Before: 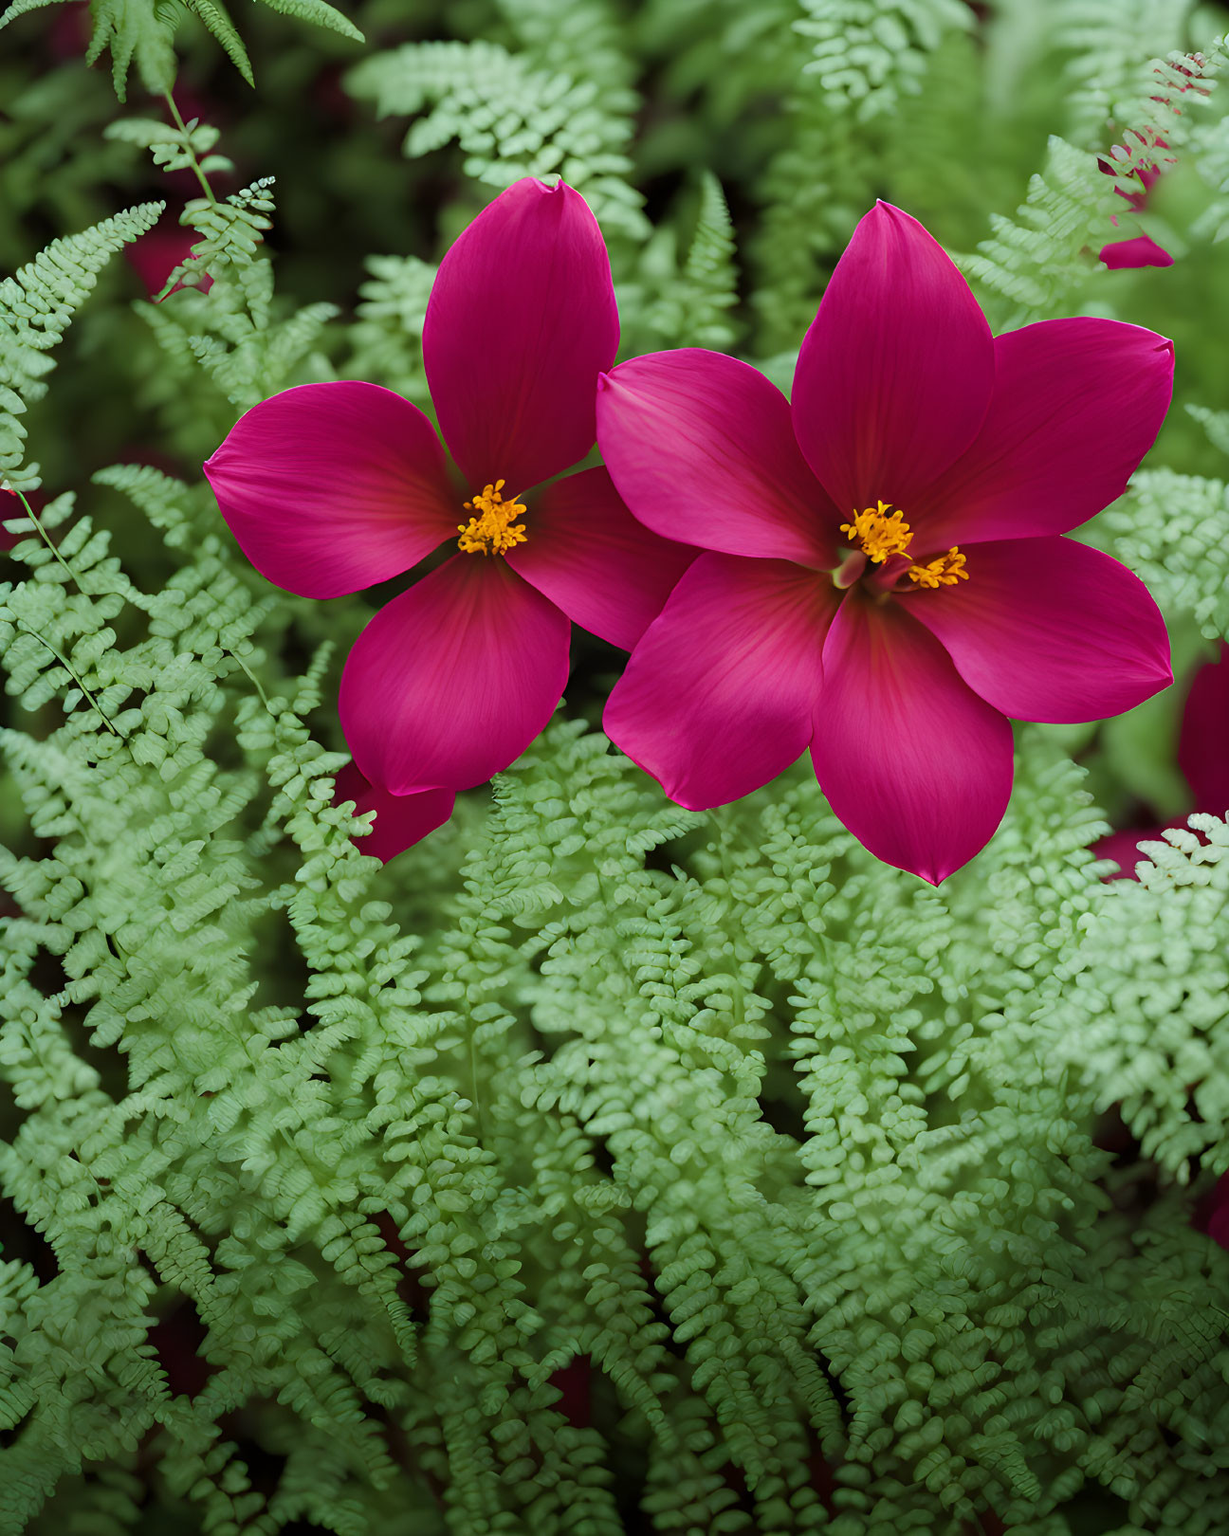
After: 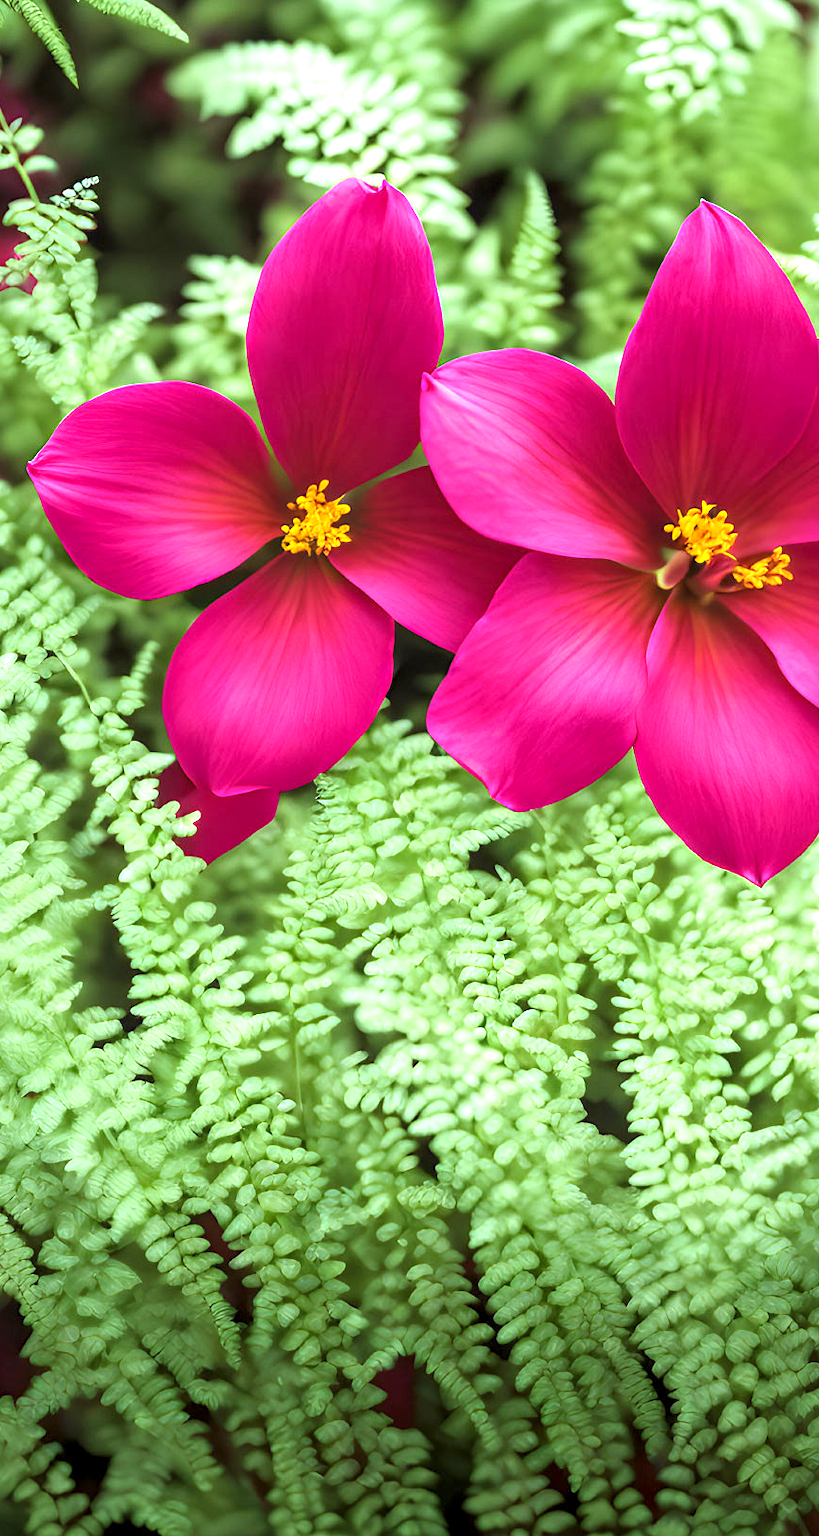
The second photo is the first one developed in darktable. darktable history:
crop and rotate: left 14.36%, right 18.959%
local contrast: on, module defaults
exposure: black level correction 0, exposure 1.349 EV, compensate highlight preservation false
